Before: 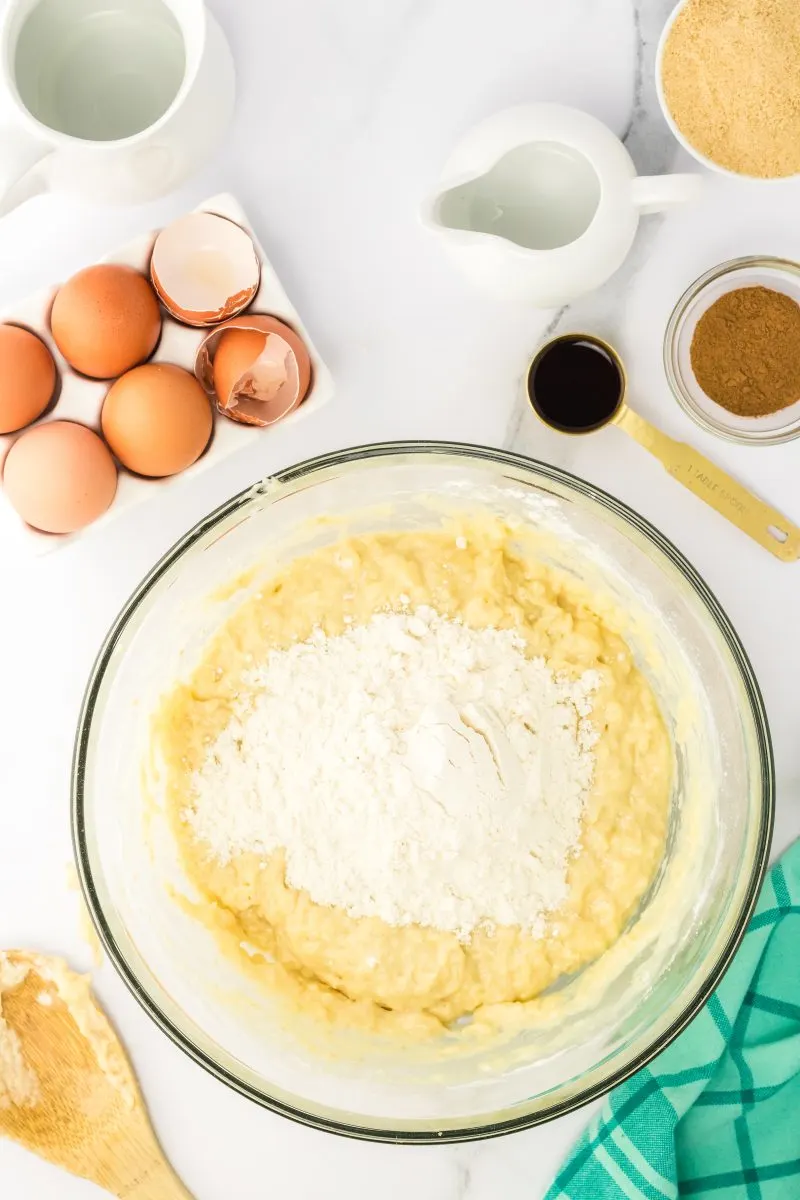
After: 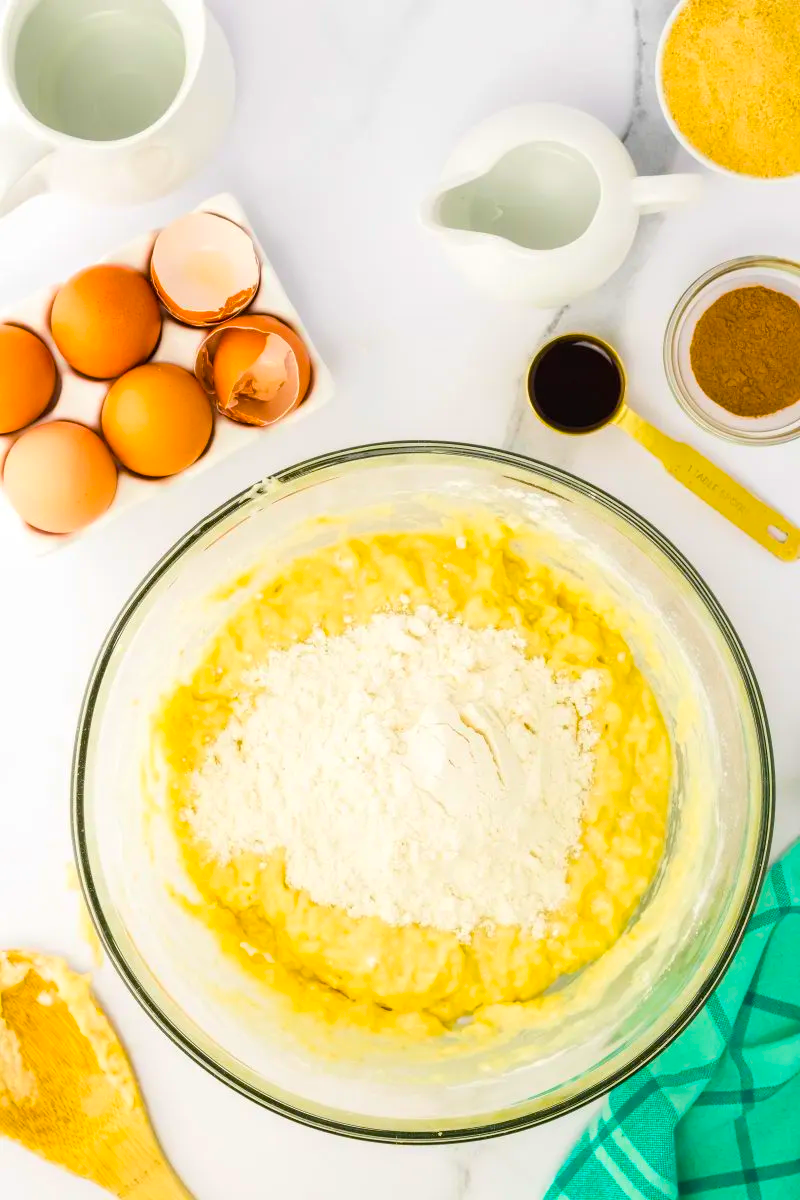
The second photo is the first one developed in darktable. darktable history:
color balance rgb: linear chroma grading › shadows 9.866%, linear chroma grading › highlights 10.839%, linear chroma grading › global chroma 14.455%, linear chroma grading › mid-tones 14.655%, perceptual saturation grading › global saturation 24.946%, global vibrance 20%
